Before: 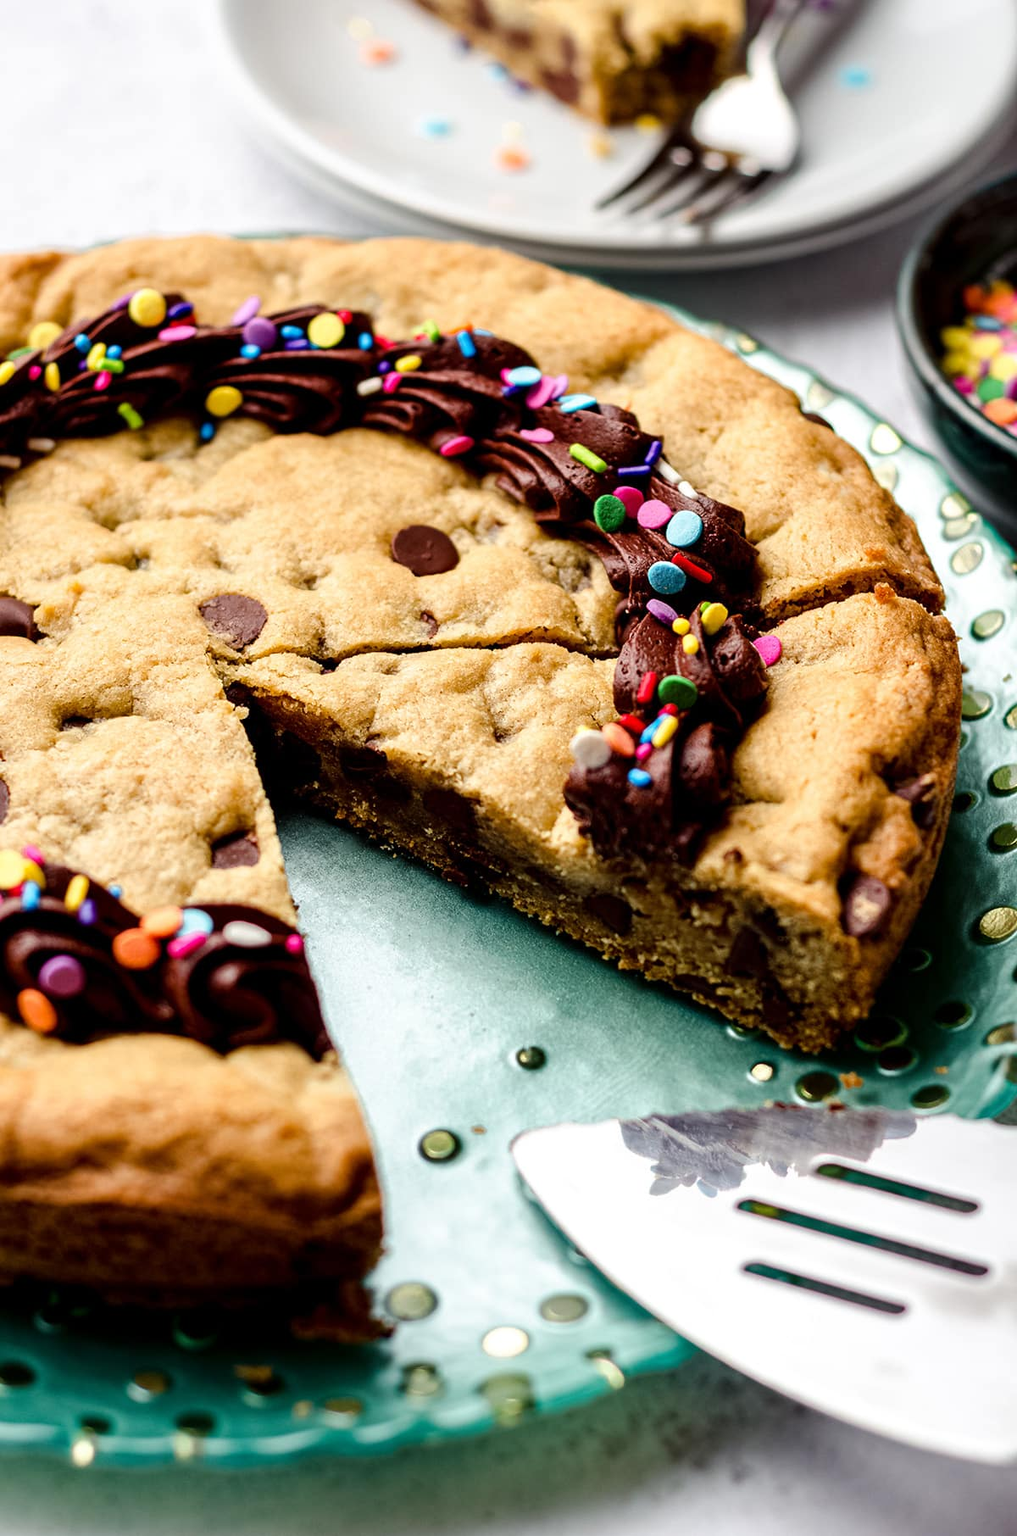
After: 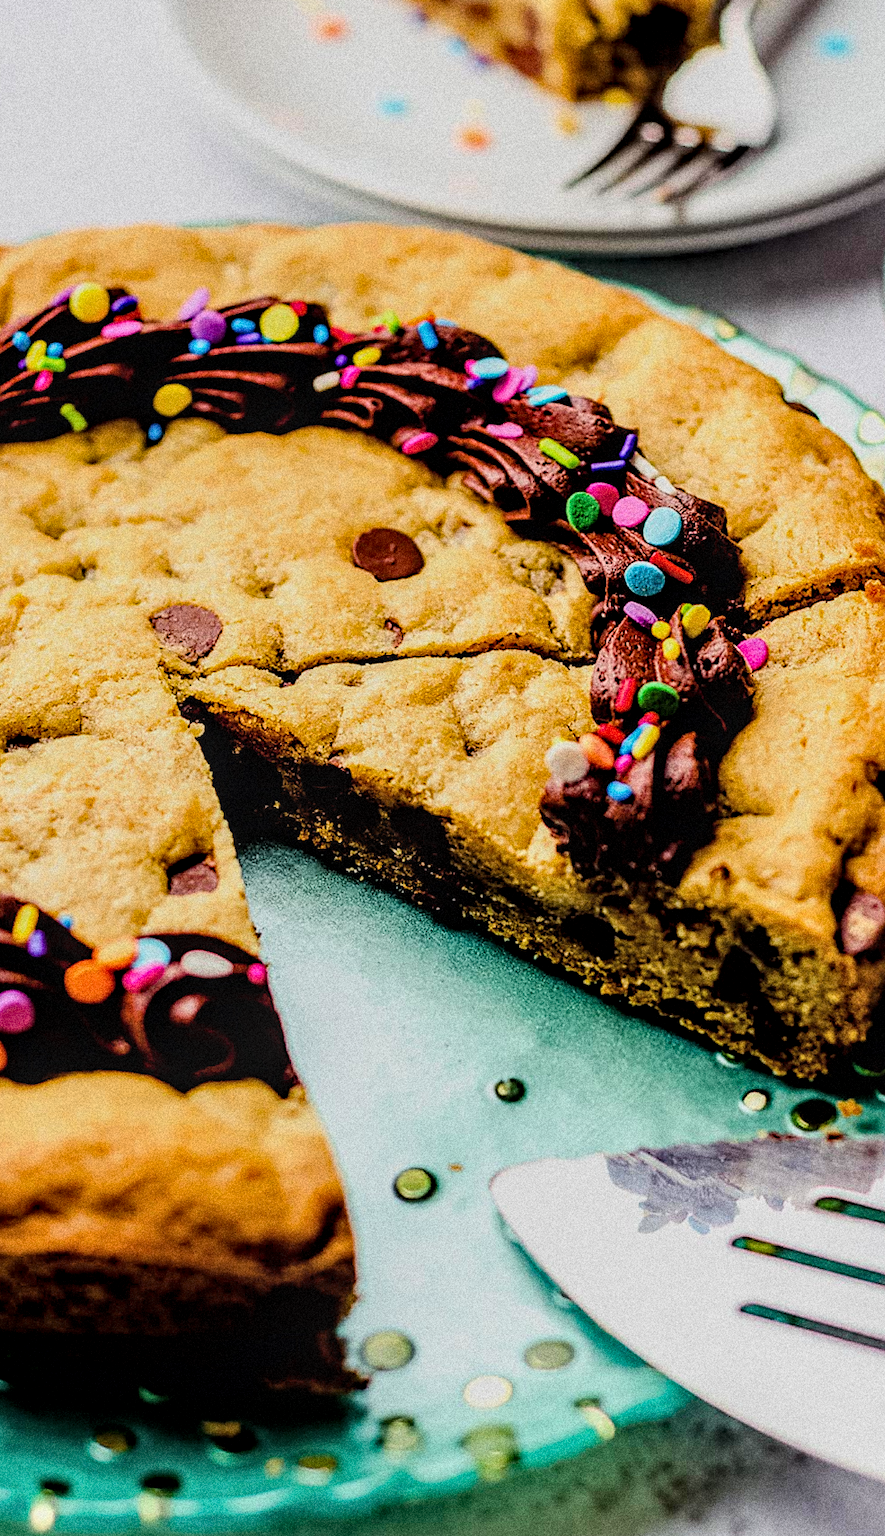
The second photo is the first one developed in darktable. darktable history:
local contrast: highlights 61%, detail 143%, midtone range 0.428
sharpen: on, module defaults
crop and rotate: angle 1°, left 4.281%, top 0.642%, right 11.383%, bottom 2.486%
grain: coarseness 14.49 ISO, strength 48.04%, mid-tones bias 35%
exposure: exposure 0.6 EV, compensate highlight preservation false
color balance rgb: perceptual saturation grading › global saturation 30%, global vibrance 10%
filmic rgb: black relative exposure -6.15 EV, white relative exposure 6.96 EV, hardness 2.23, color science v6 (2022)
